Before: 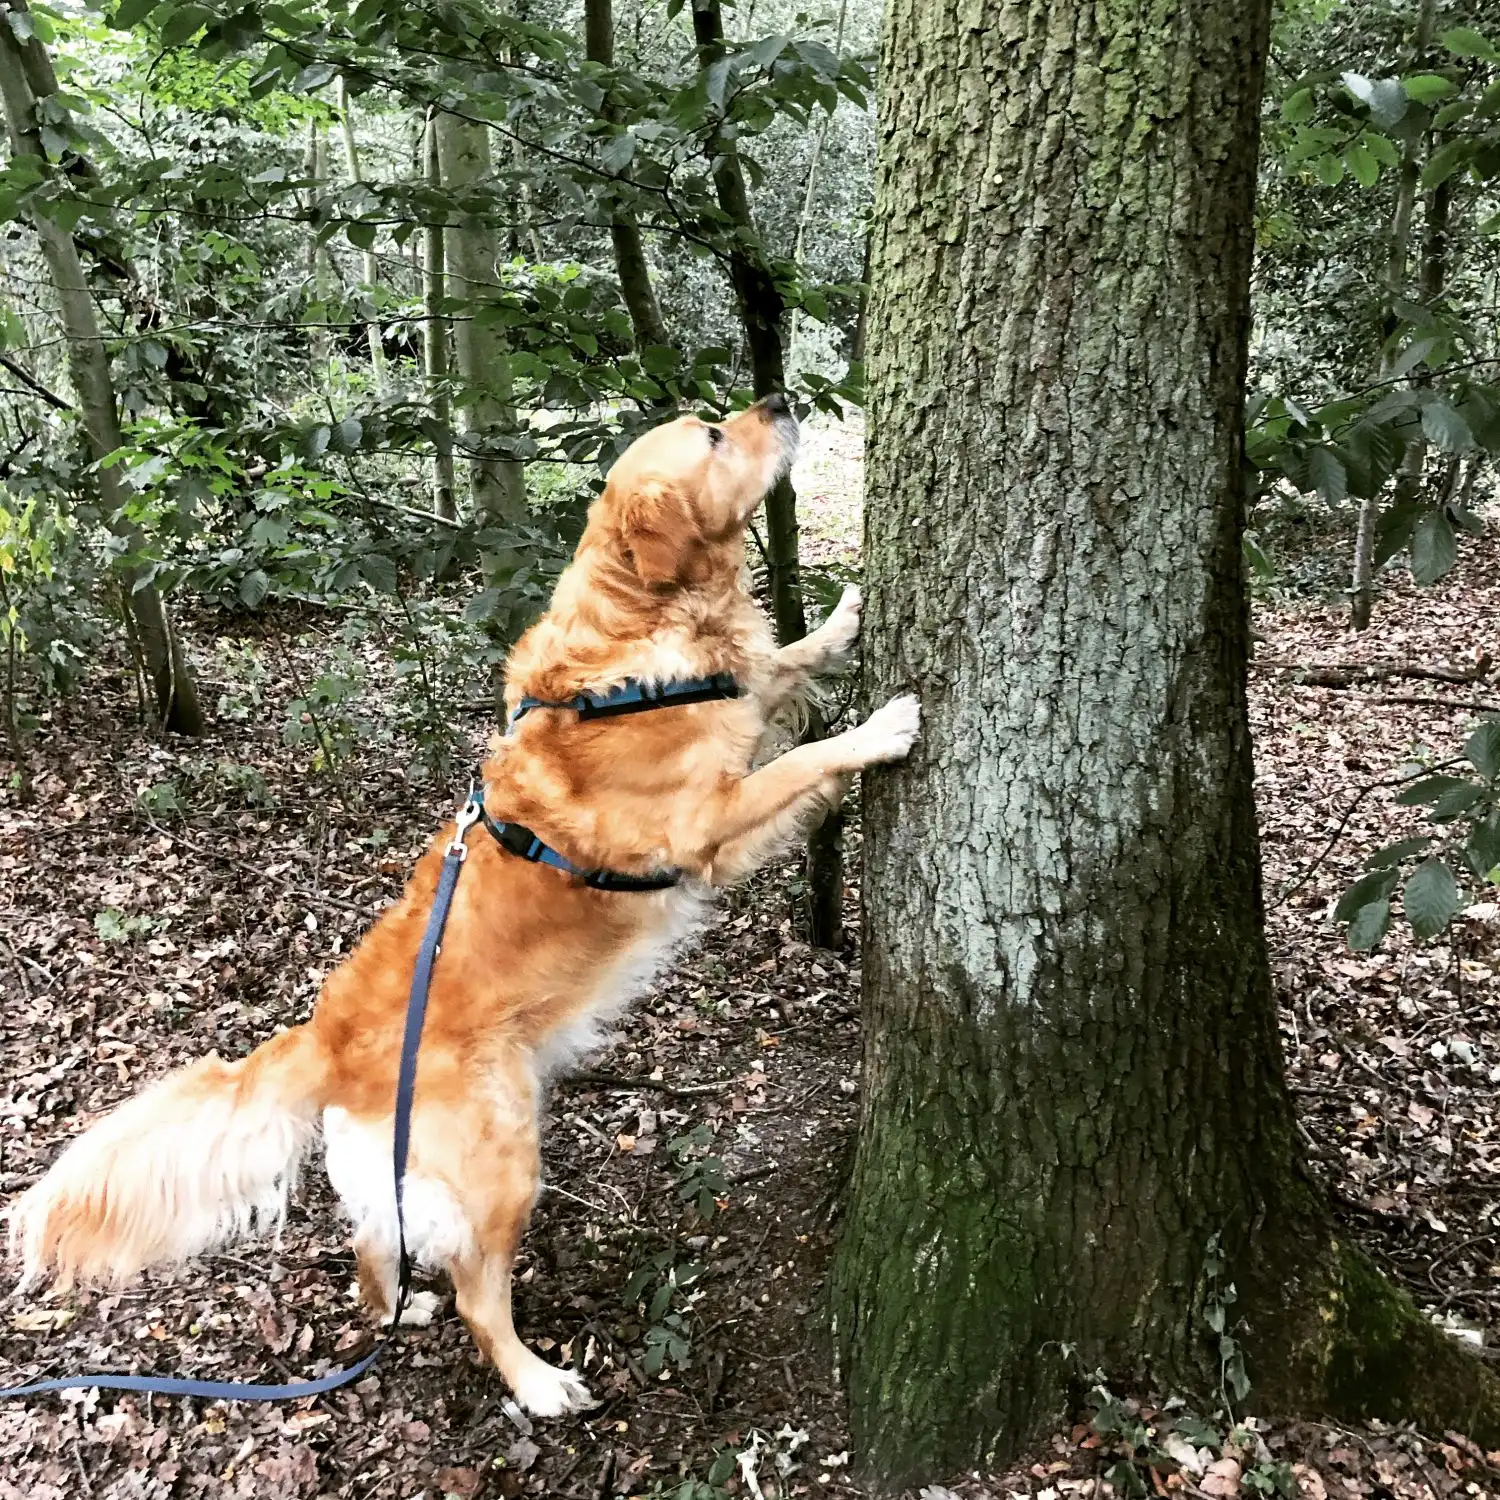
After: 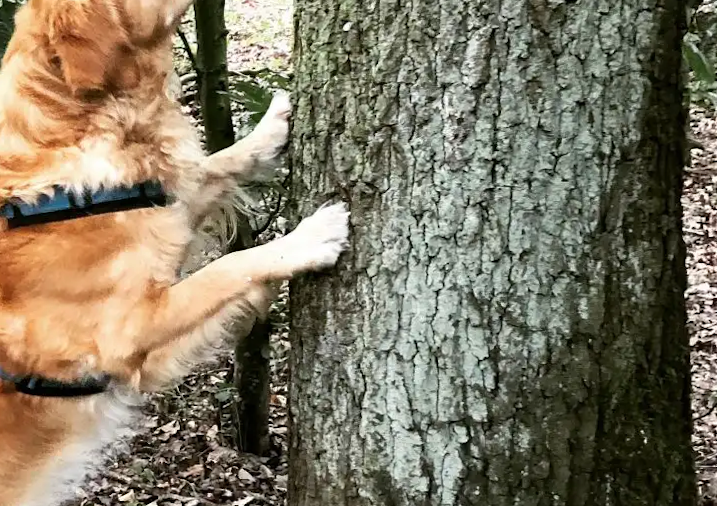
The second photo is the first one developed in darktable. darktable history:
crop: left 36.607%, top 34.735%, right 13.146%, bottom 30.611%
rotate and perspective: rotation 0.074°, lens shift (vertical) 0.096, lens shift (horizontal) -0.041, crop left 0.043, crop right 0.952, crop top 0.024, crop bottom 0.979
